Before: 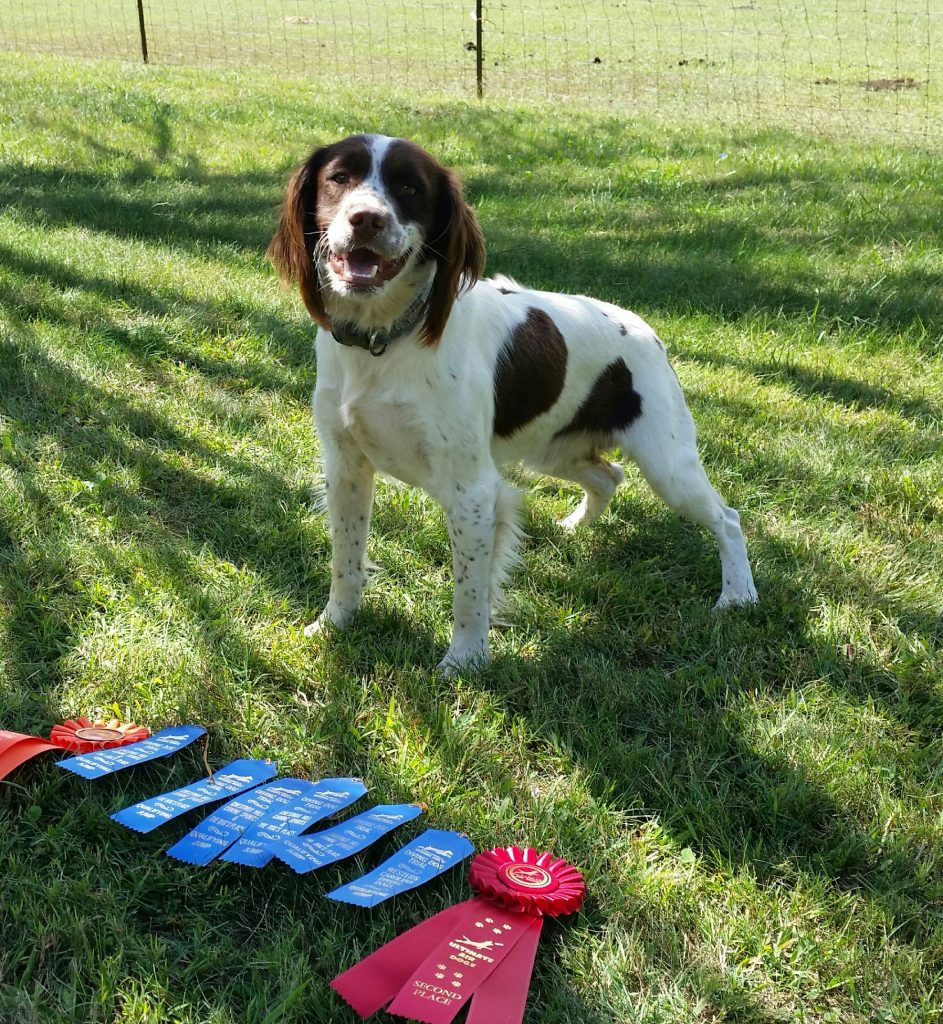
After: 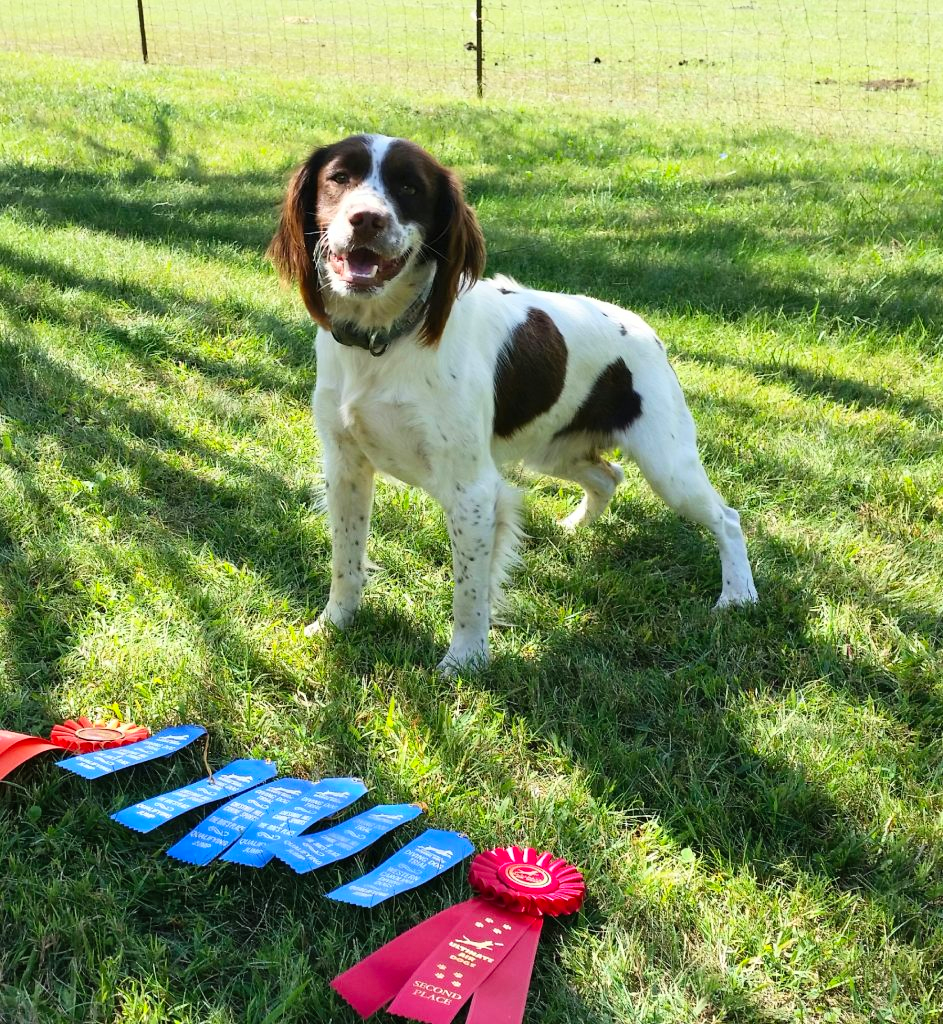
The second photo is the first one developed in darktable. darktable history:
contrast brightness saturation: contrast 0.203, brightness 0.161, saturation 0.228
